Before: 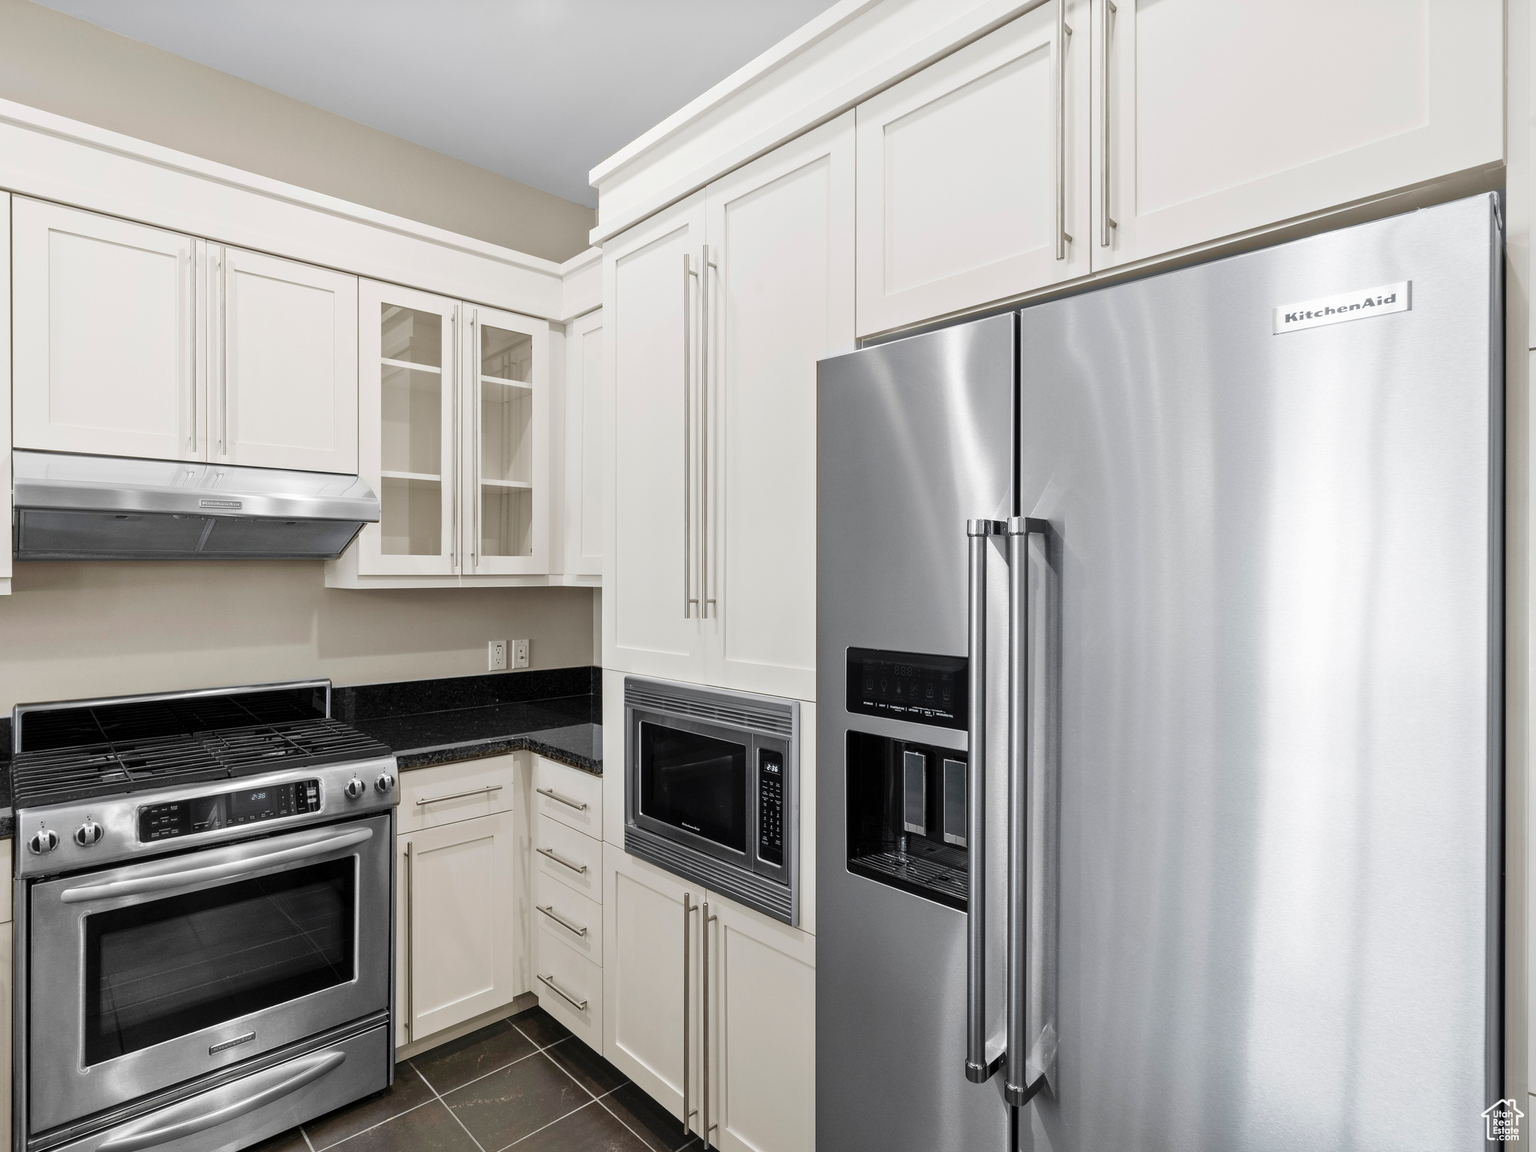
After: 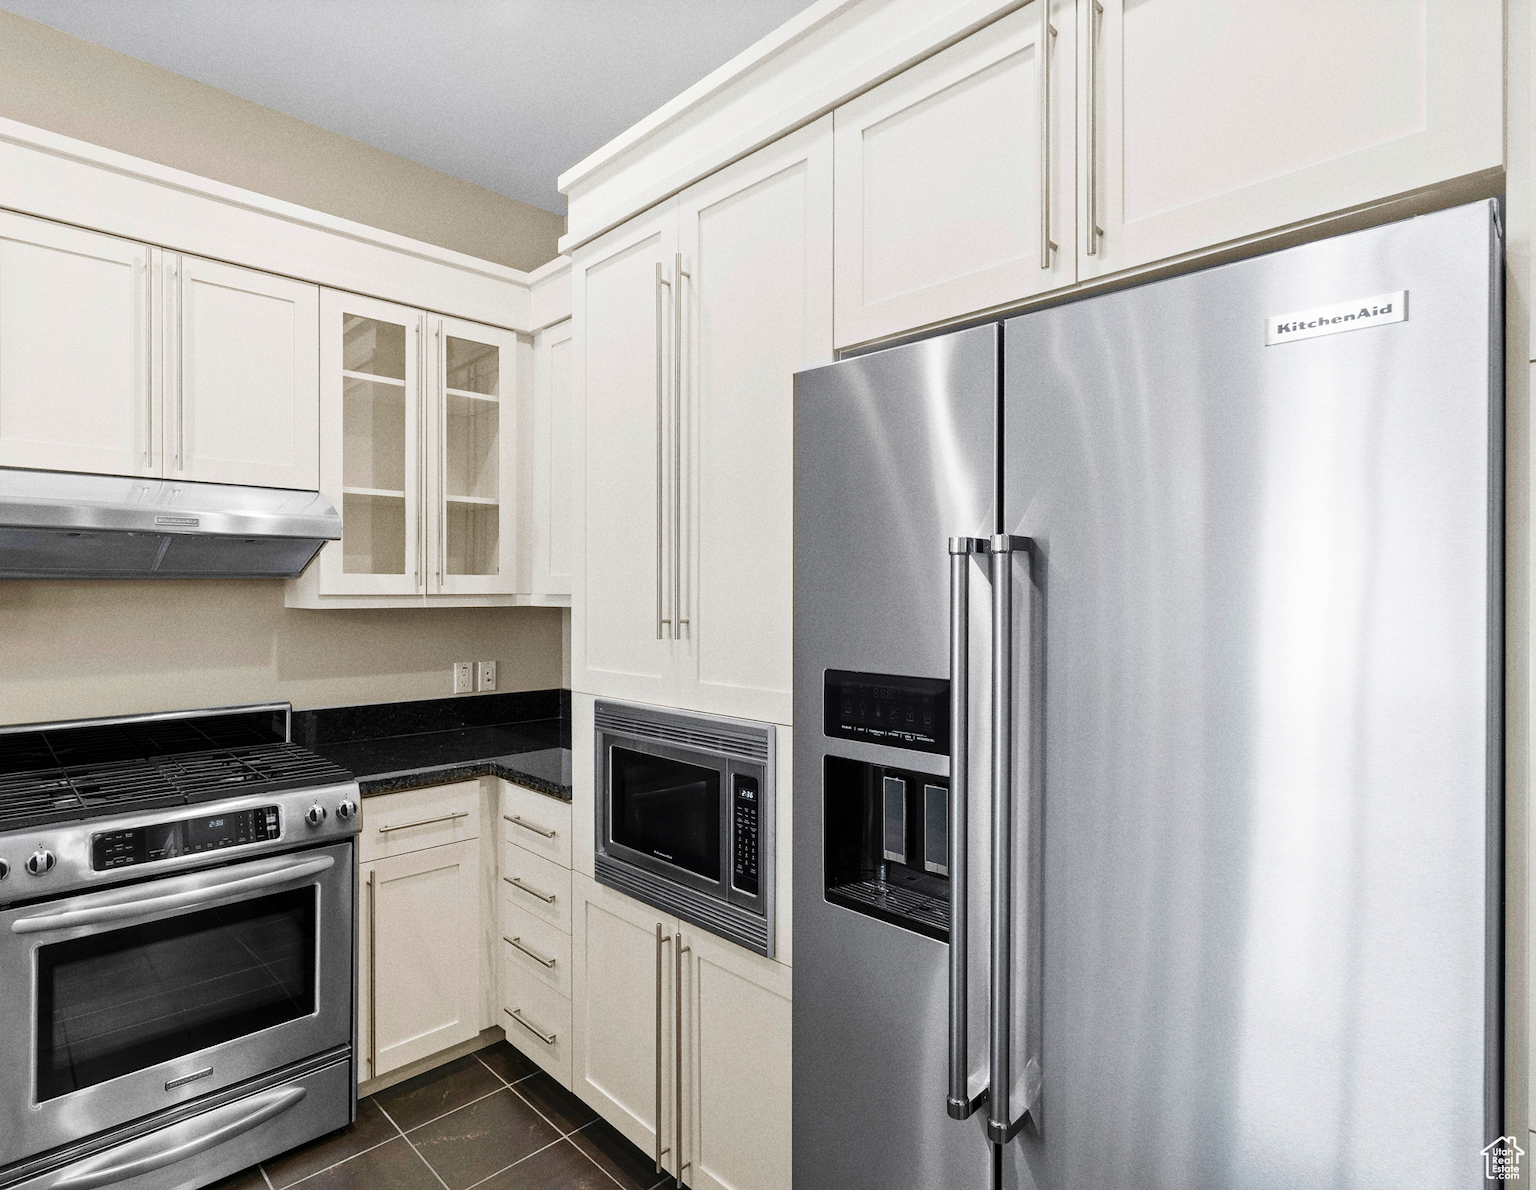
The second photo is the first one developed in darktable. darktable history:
contrast brightness saturation: contrast 0.09, saturation 0.28
grain: strength 26%
crop and rotate: left 3.238%
